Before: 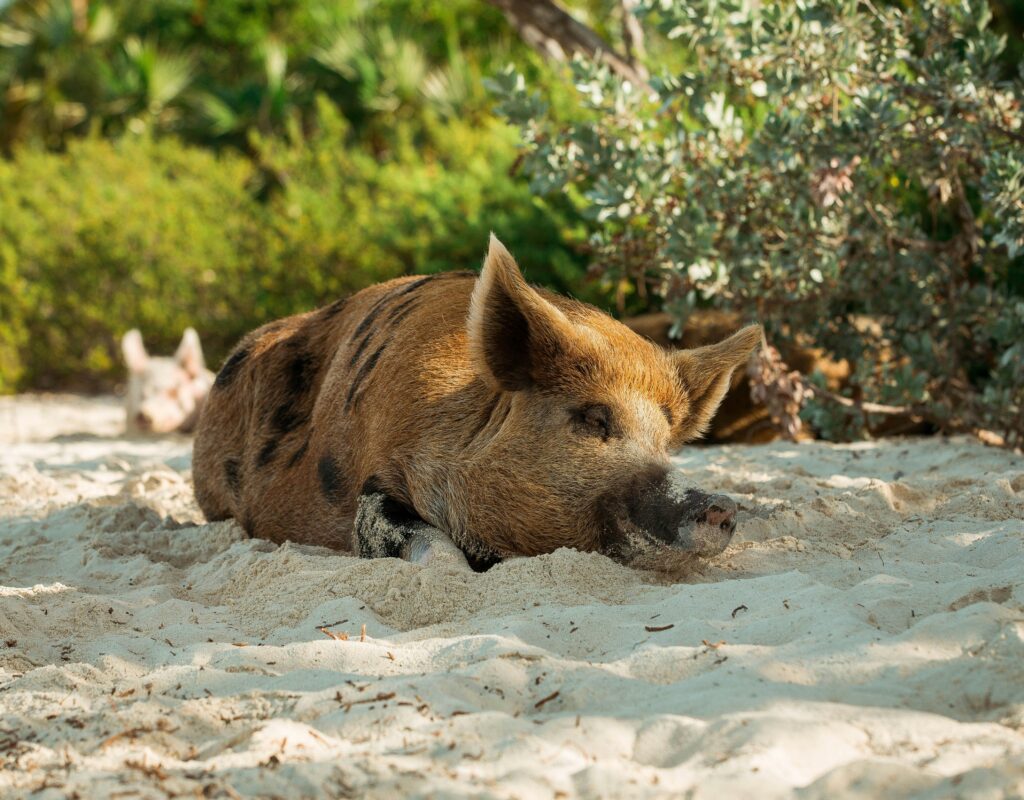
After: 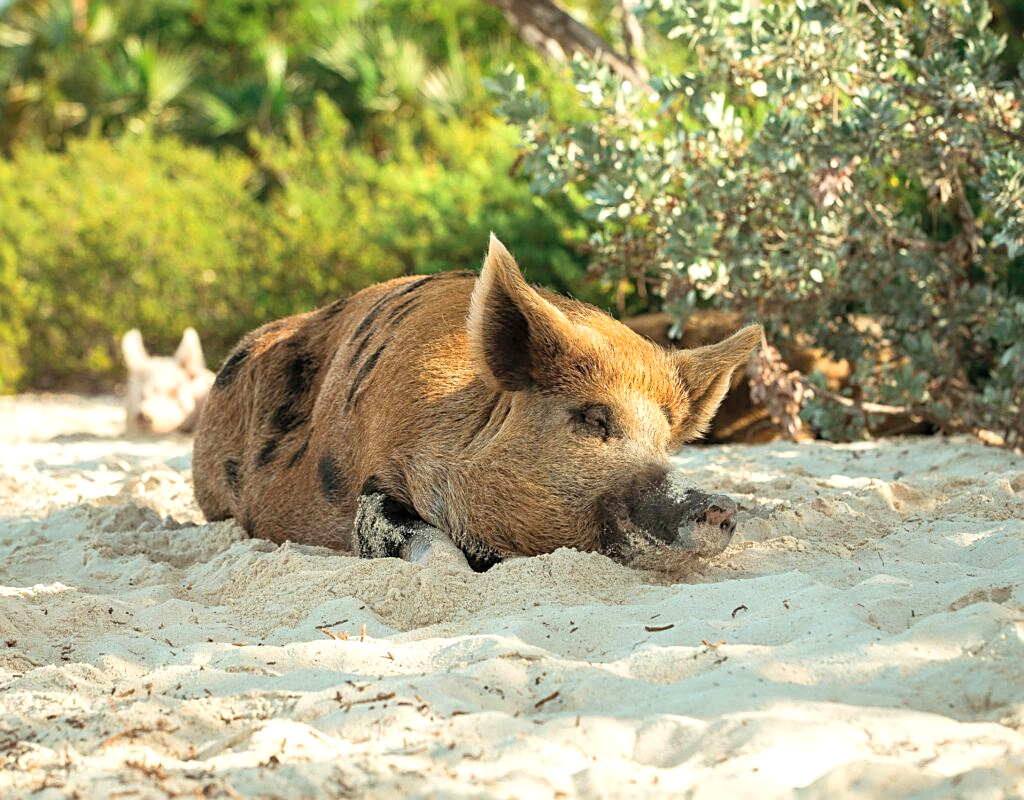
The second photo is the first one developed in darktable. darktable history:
sharpen: on, module defaults
exposure: exposure 0.485 EV, compensate highlight preservation false
contrast brightness saturation: brightness 0.13
